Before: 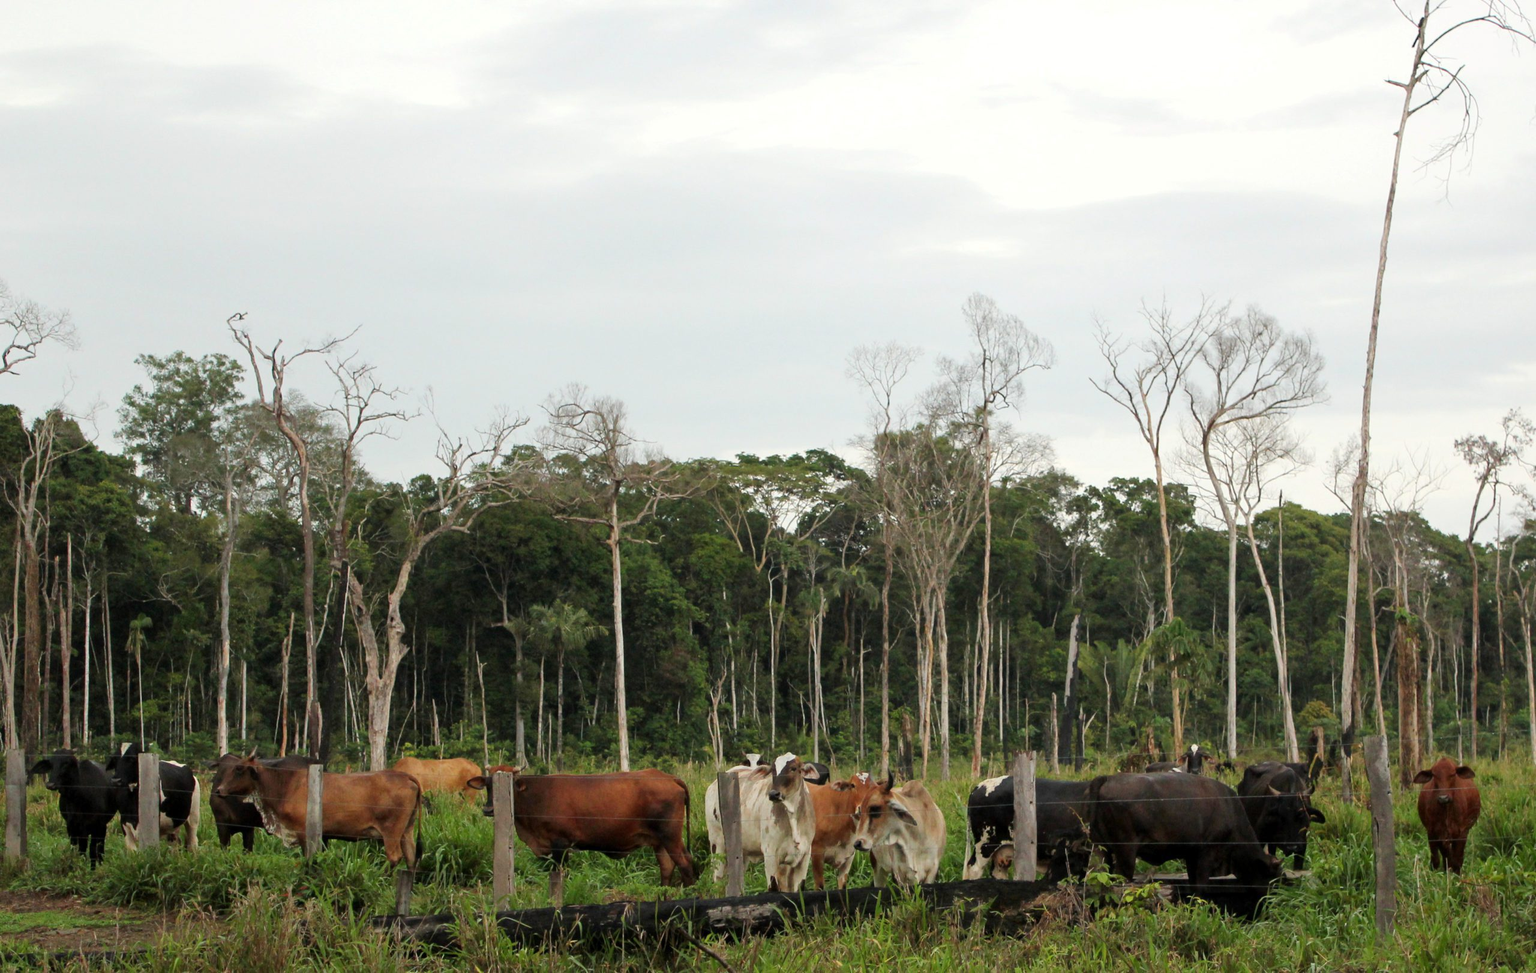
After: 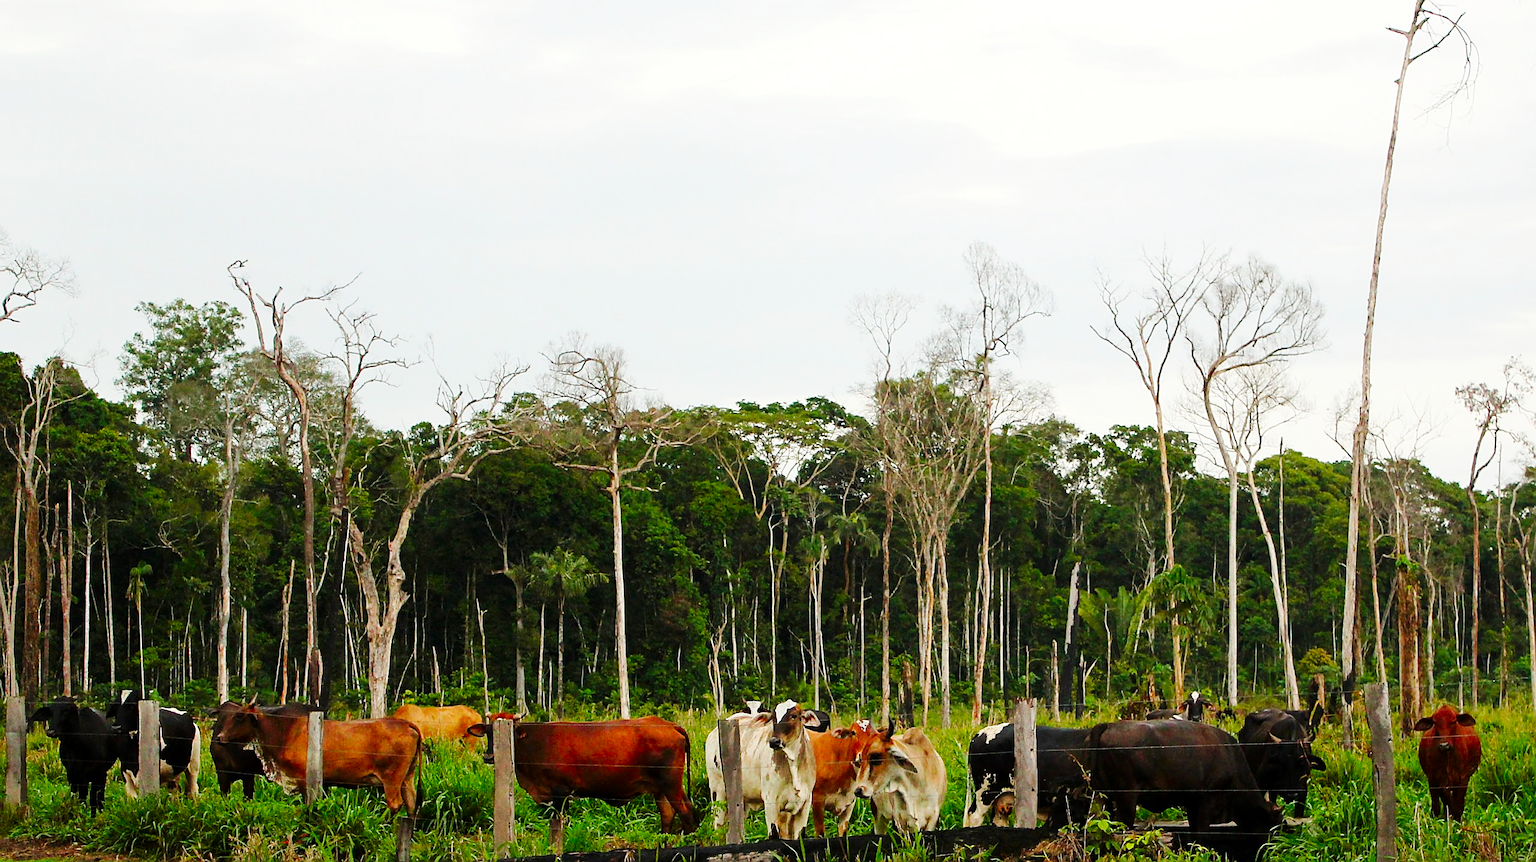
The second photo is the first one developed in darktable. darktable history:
sharpen: radius 1.392, amount 1.252, threshold 0.671
base curve: curves: ch0 [(0, 0) (0.032, 0.025) (0.121, 0.166) (0.206, 0.329) (0.605, 0.79) (1, 1)], preserve colors none
crop and rotate: top 5.481%, bottom 5.857%
contrast brightness saturation: brightness -0.03, saturation 0.355
